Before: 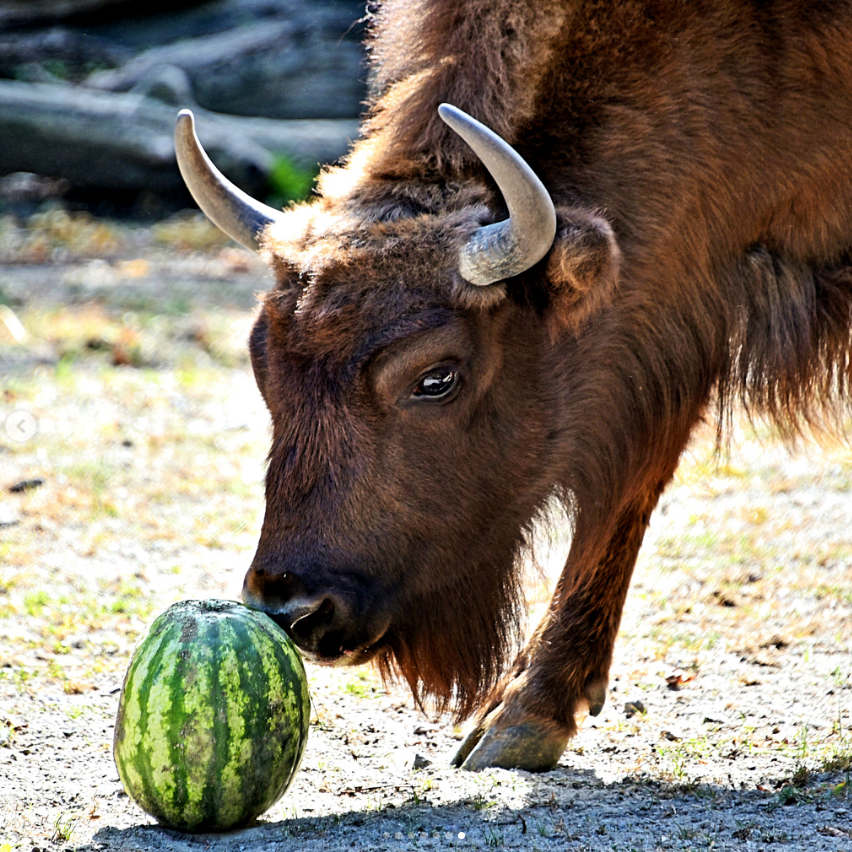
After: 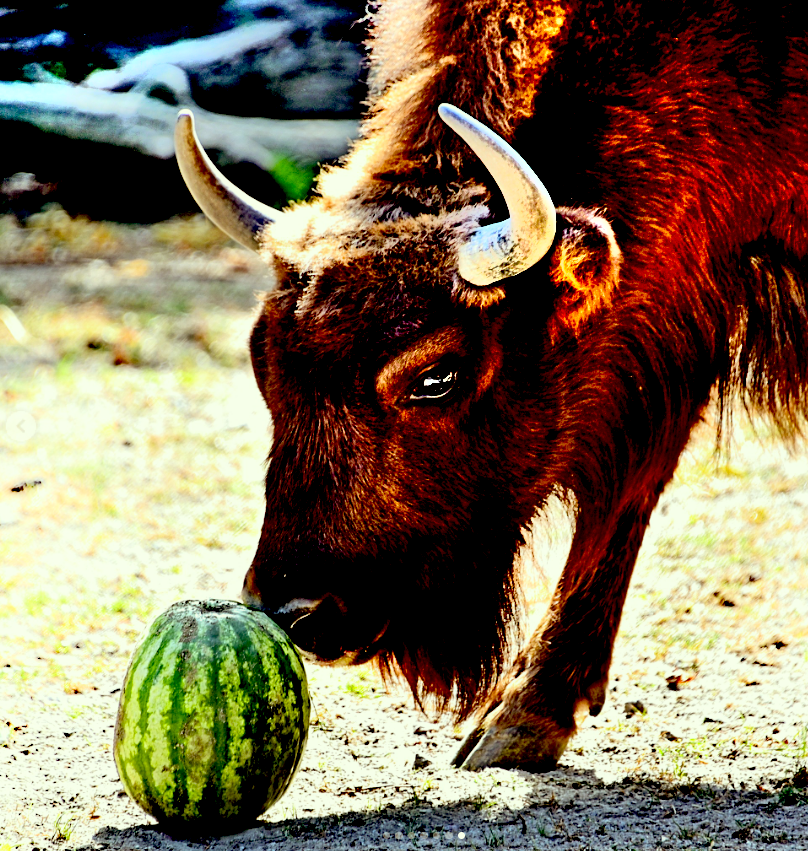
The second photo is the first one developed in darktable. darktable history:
crop and rotate: left 0%, right 5.141%
exposure: black level correction 0.054, exposure -0.034 EV, compensate exposure bias true, compensate highlight preservation false
shadows and highlights: highlights 72.67, soften with gaussian
color correction: highlights a* -6.19, highlights b* 9.48, shadows a* 10.22, shadows b* 23.34
